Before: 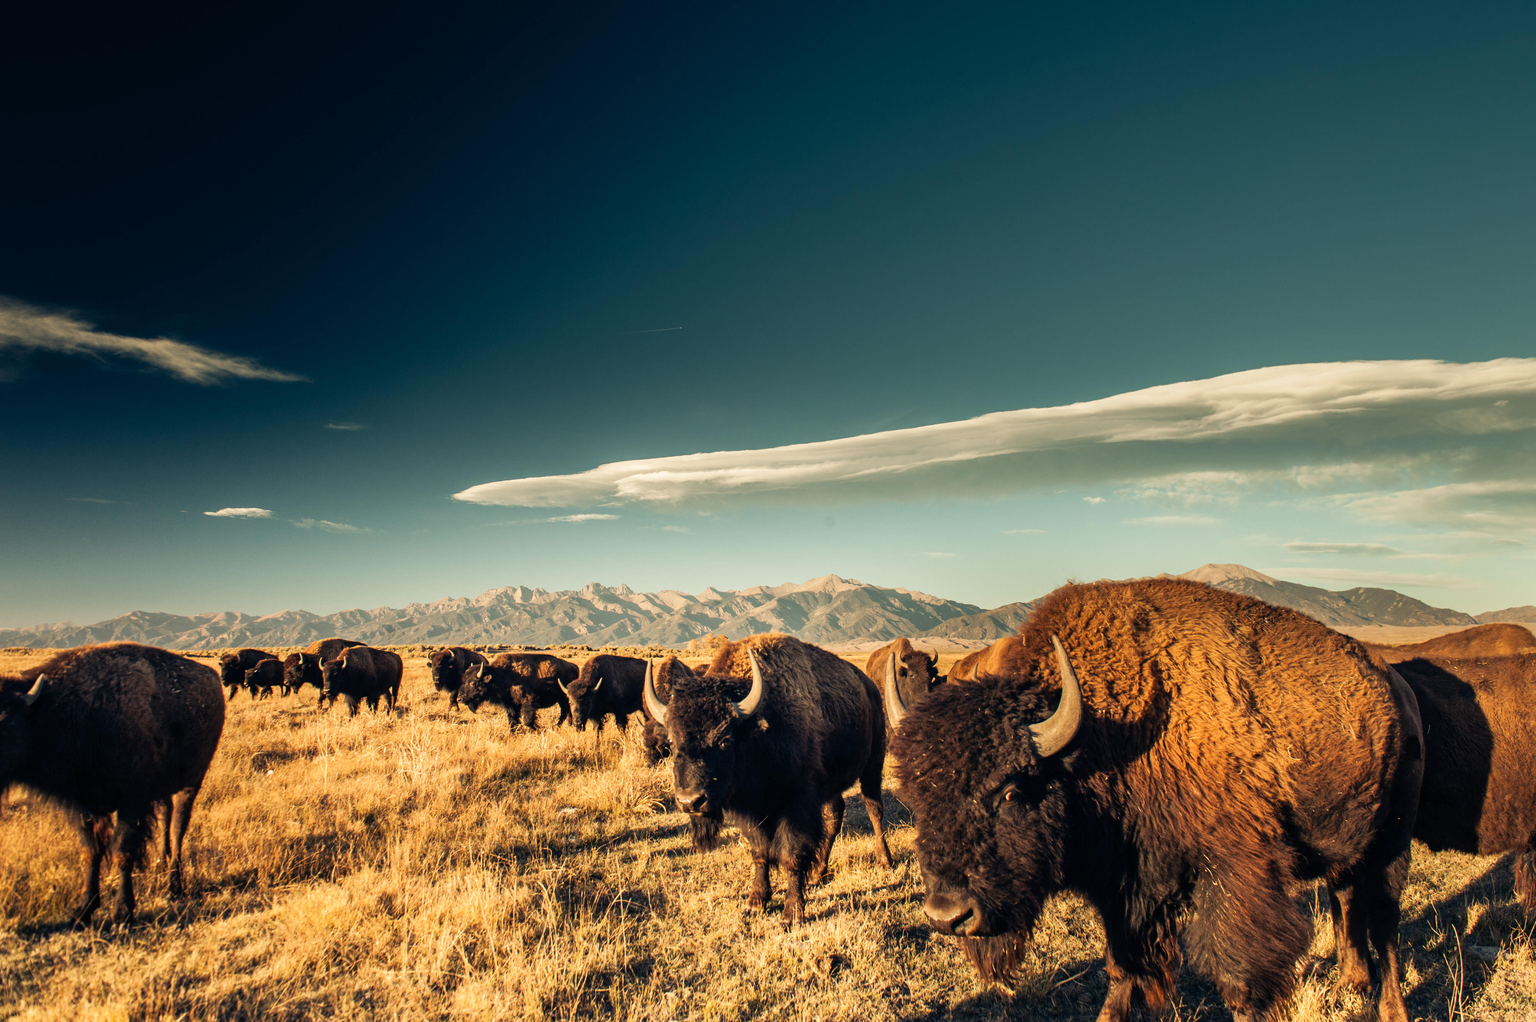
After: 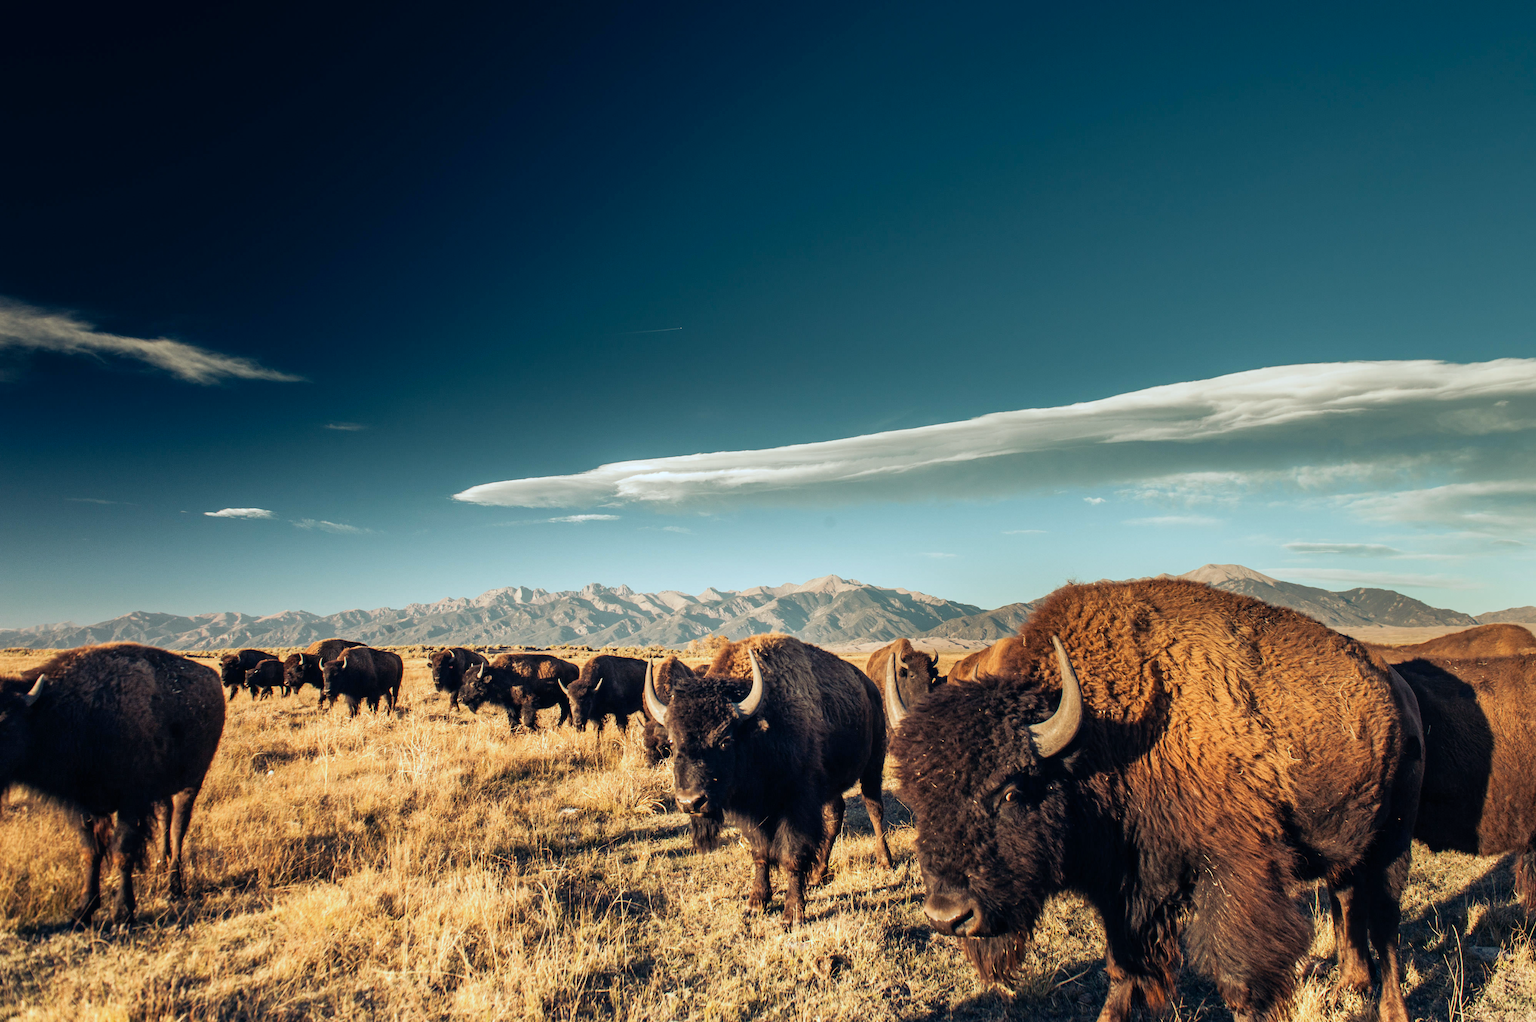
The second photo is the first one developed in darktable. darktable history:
color calibration: illuminant as shot in camera, x 0.378, y 0.381, temperature 4093.49 K
